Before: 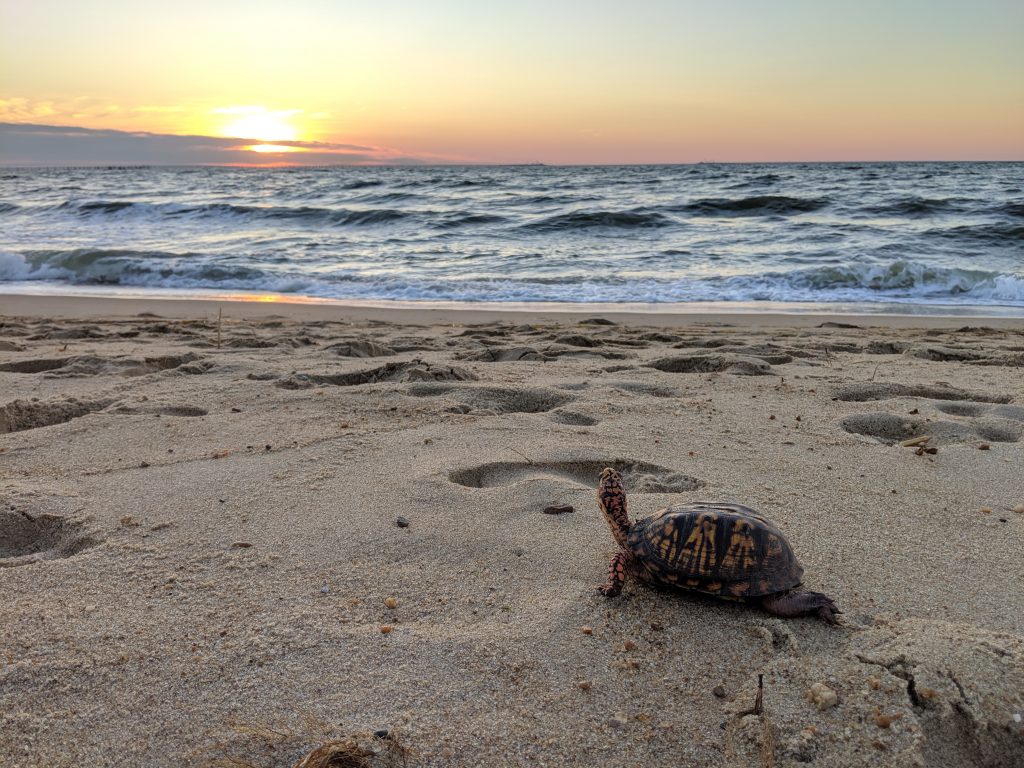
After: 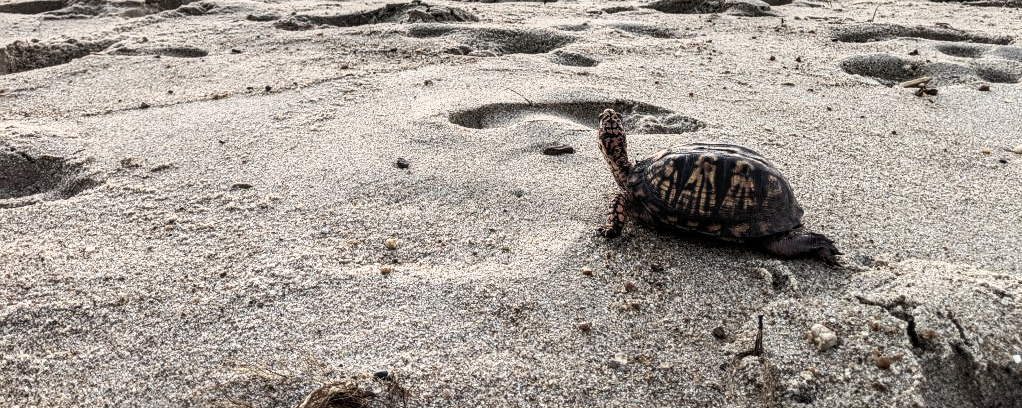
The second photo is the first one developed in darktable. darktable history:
tone curve: curves: ch0 [(0, 0) (0.003, 0.004) (0.011, 0.008) (0.025, 0.012) (0.044, 0.02) (0.069, 0.028) (0.1, 0.034) (0.136, 0.059) (0.177, 0.1) (0.224, 0.151) (0.277, 0.203) (0.335, 0.266) (0.399, 0.344) (0.468, 0.414) (0.543, 0.507) (0.623, 0.602) (0.709, 0.704) (0.801, 0.804) (0.898, 0.927) (1, 1)], preserve colors none
local contrast: detail 130%
crop and rotate: top 46.753%, right 0.098%
contrast brightness saturation: contrast 0.562, brightness 0.579, saturation -0.345
